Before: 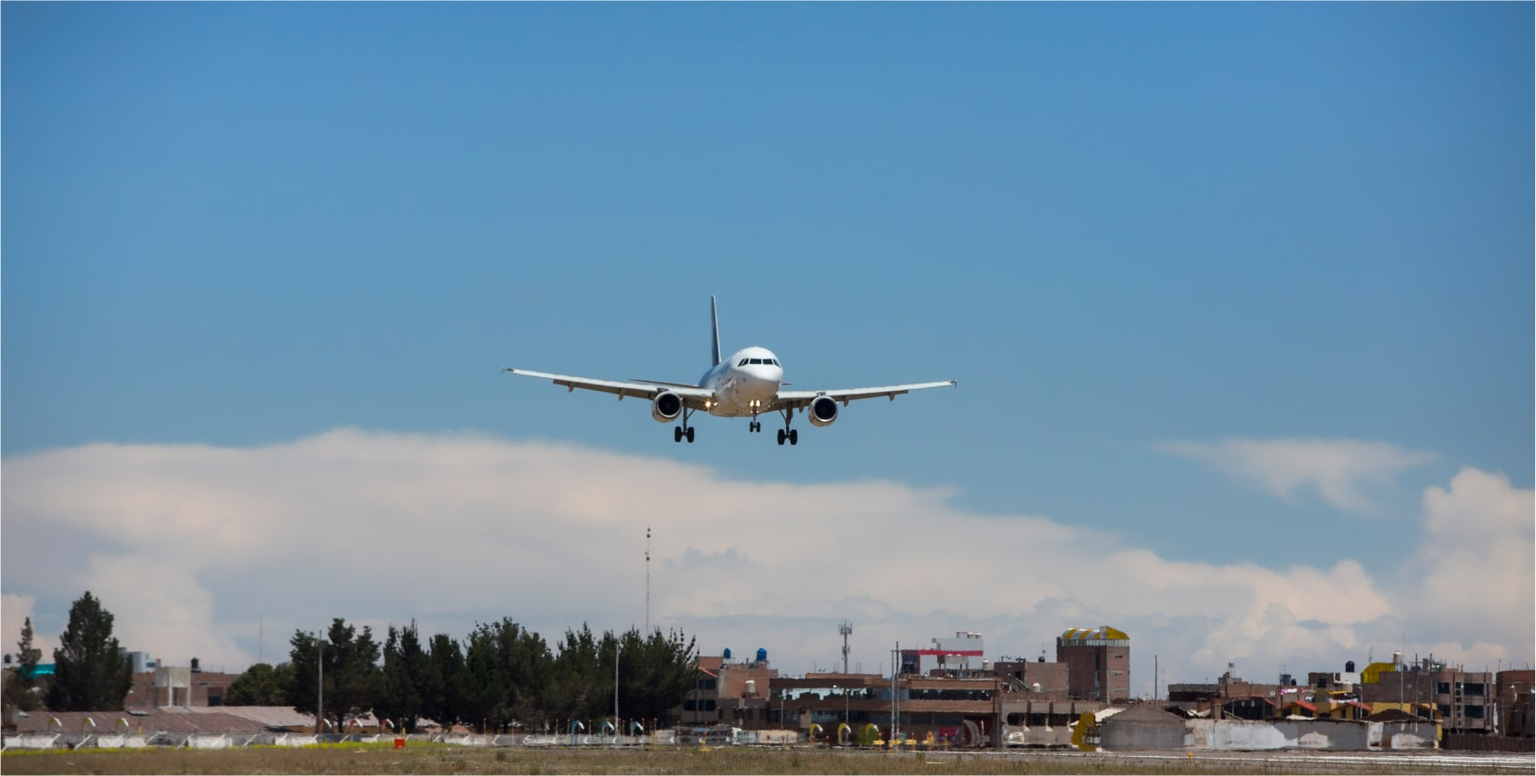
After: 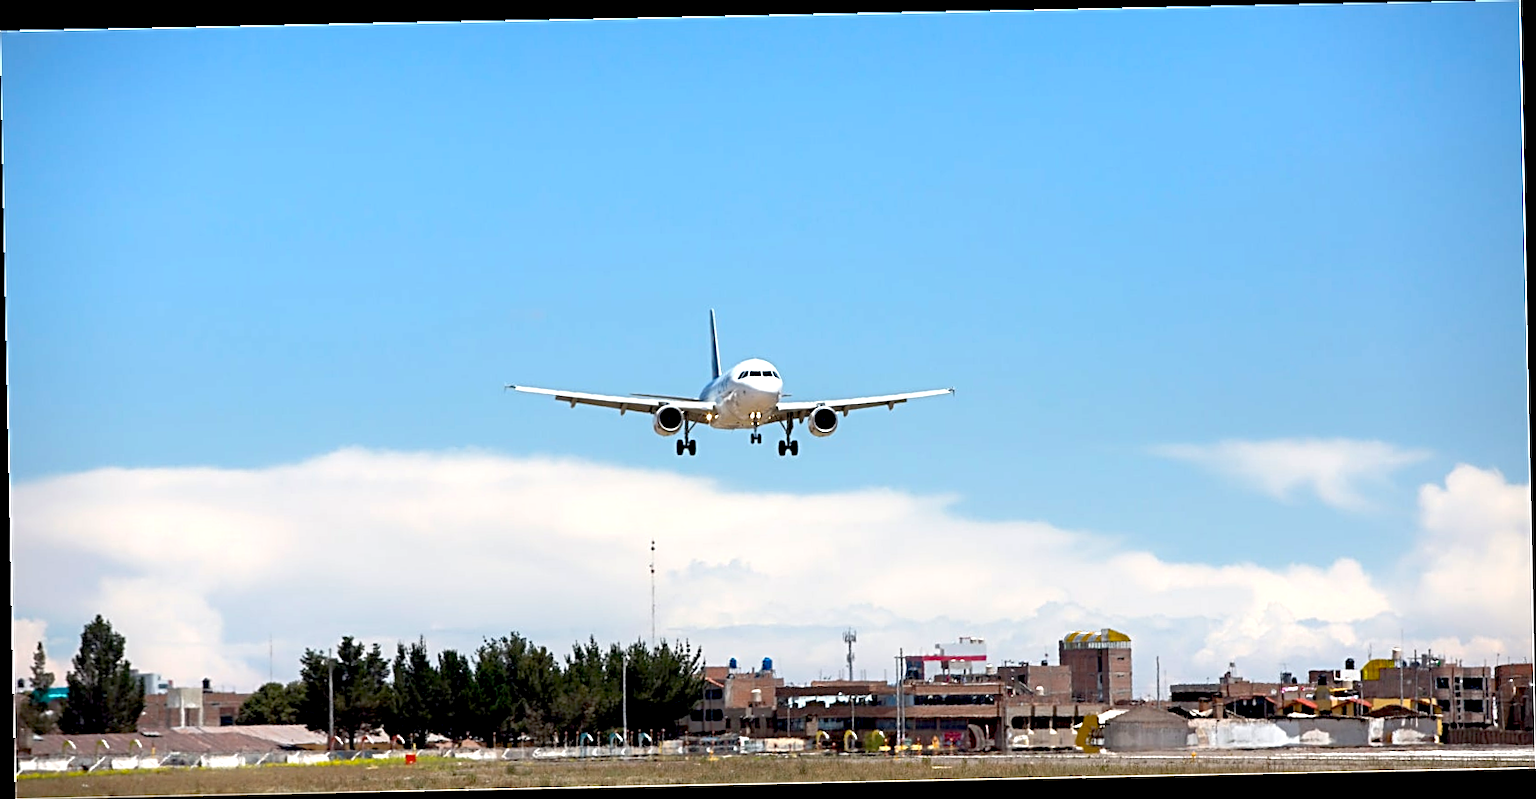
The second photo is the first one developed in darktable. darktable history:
exposure: black level correction 0.008, exposure 0.979 EV, compensate highlight preservation false
rgb curve: curves: ch0 [(0, 0) (0.053, 0.068) (0.122, 0.128) (1, 1)]
sharpen: radius 3.119
rotate and perspective: rotation -1.17°, automatic cropping off
